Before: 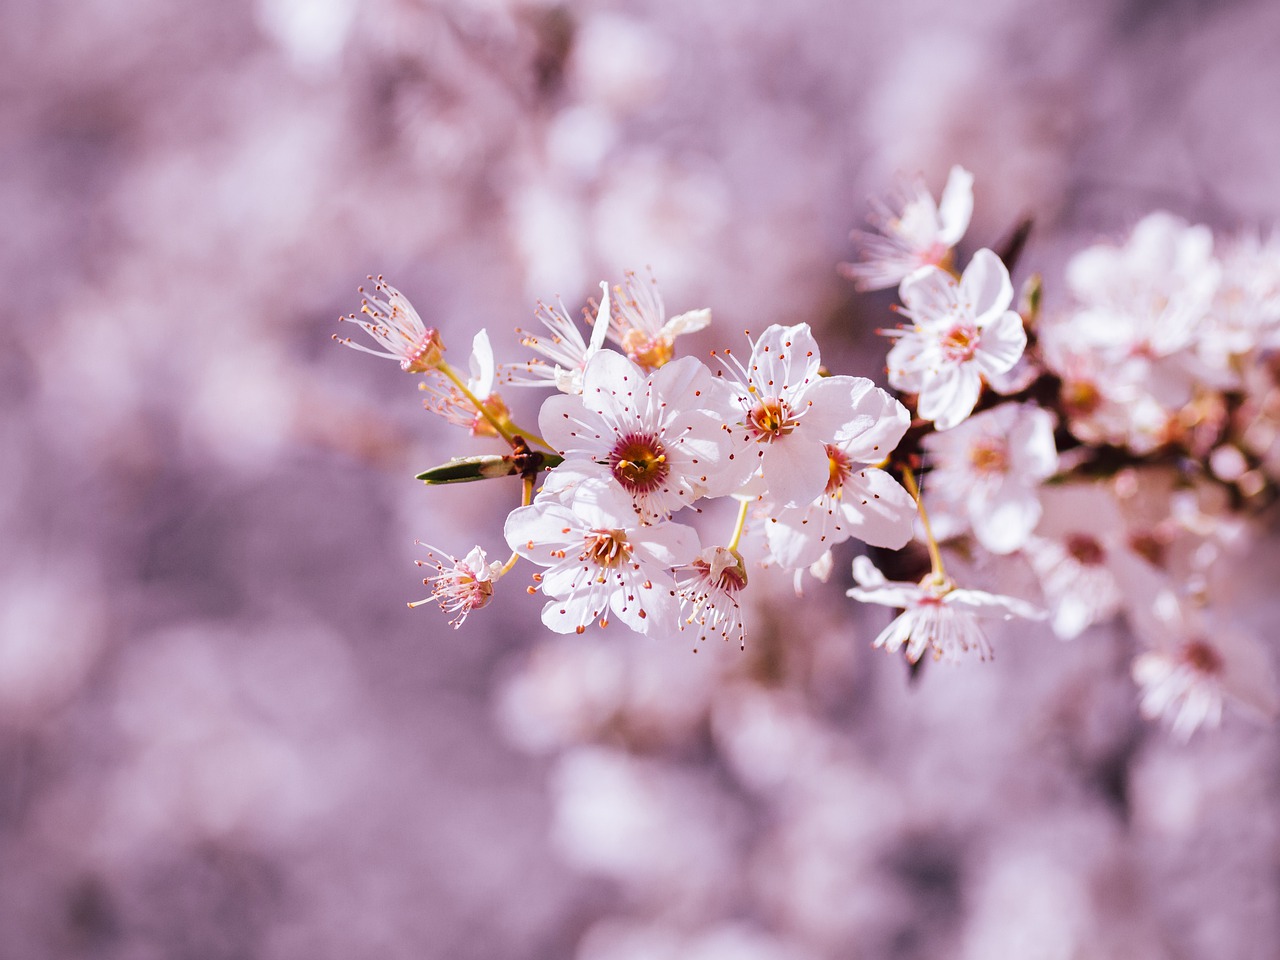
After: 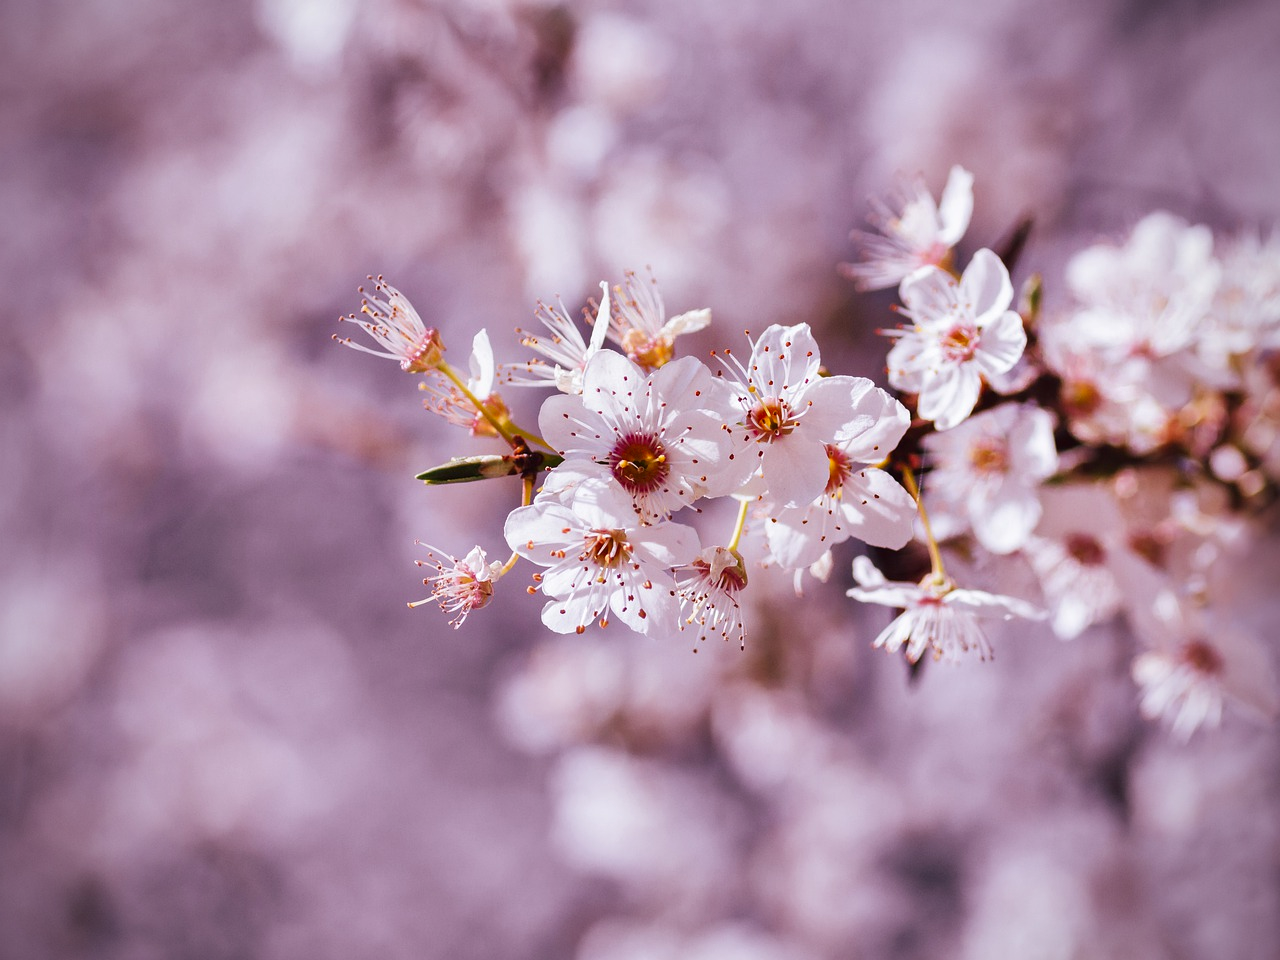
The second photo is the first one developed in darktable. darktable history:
vignetting: fall-off radius 60.98%, saturation 0.03
shadows and highlights: shadows 6.39, soften with gaussian
